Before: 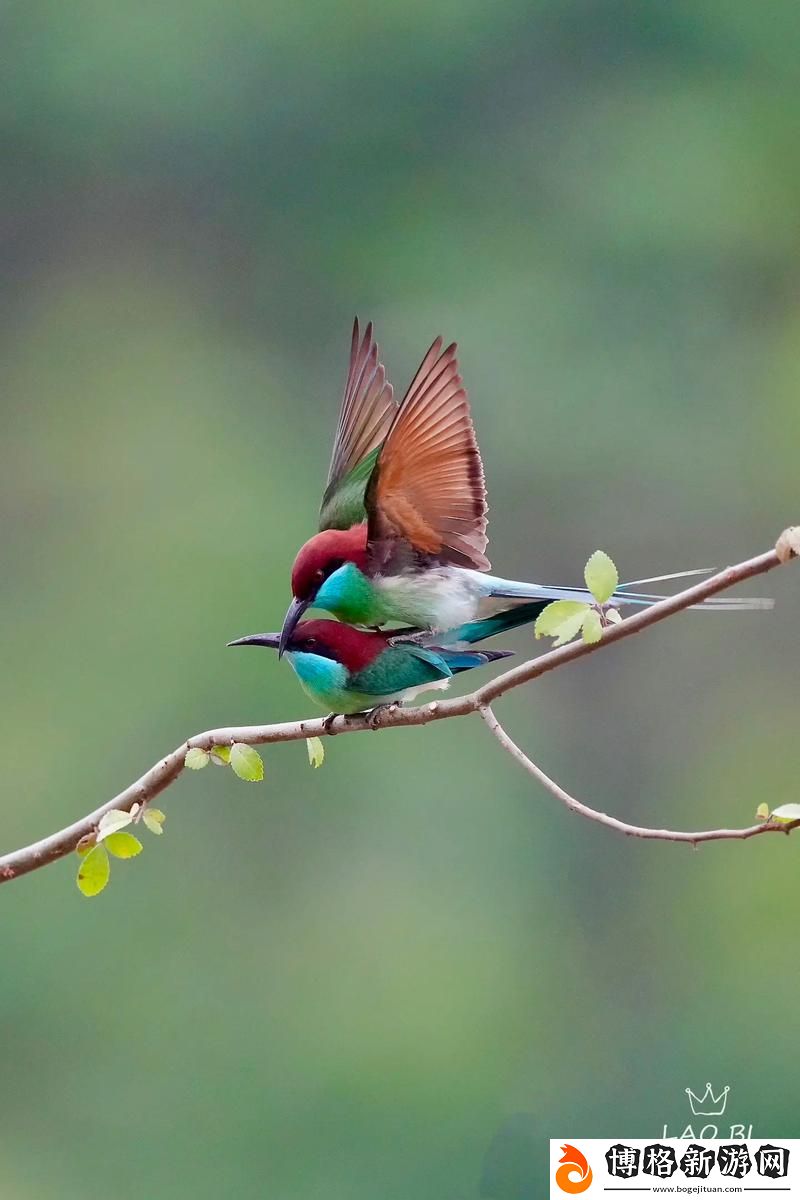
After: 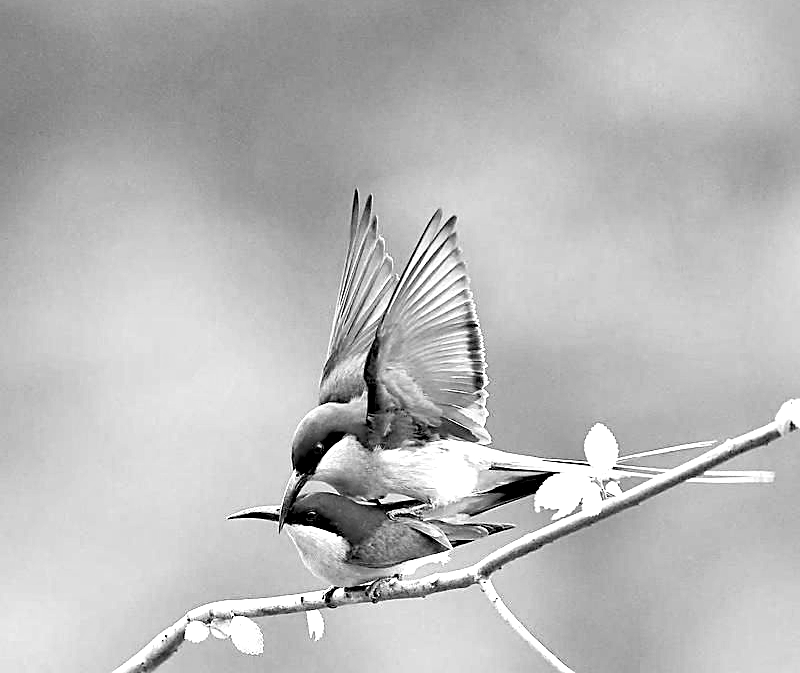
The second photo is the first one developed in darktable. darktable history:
contrast brightness saturation: contrast 0.04, saturation 0.16
crop and rotate: top 10.605%, bottom 33.274%
haze removal: compatibility mode true, adaptive false
sharpen: on, module defaults
exposure: black level correction 0.001, exposure 1.116 EV, compensate highlight preservation false
rgb levels: levels [[0.01, 0.419, 0.839], [0, 0.5, 1], [0, 0.5, 1]]
monochrome: on, module defaults
